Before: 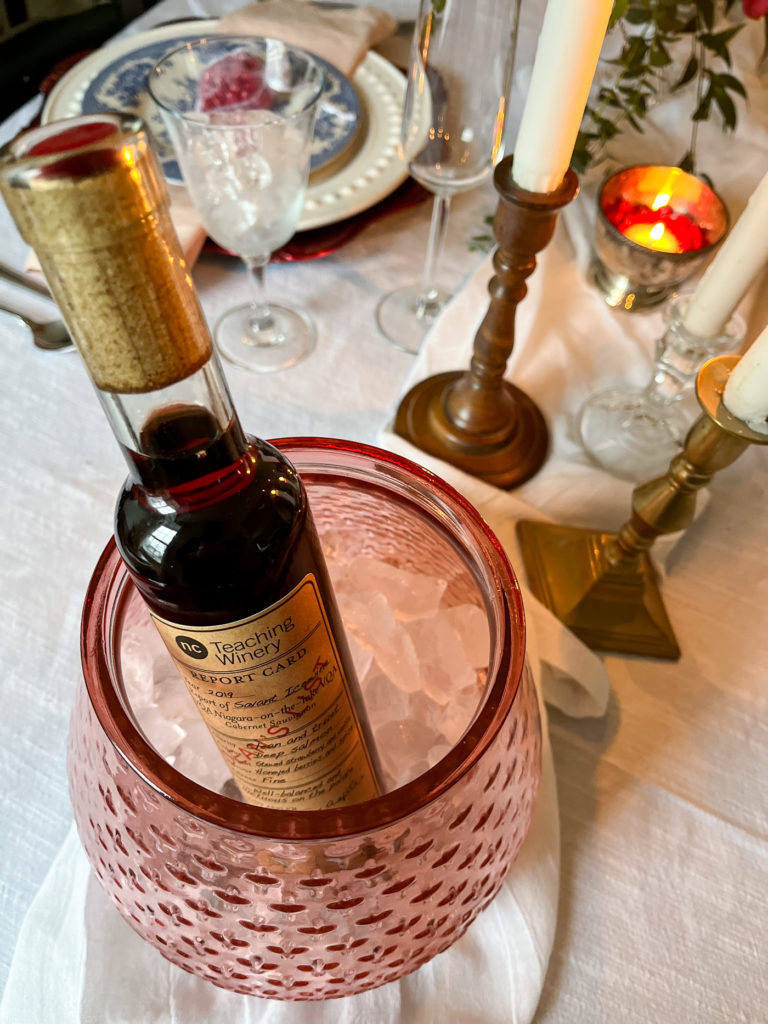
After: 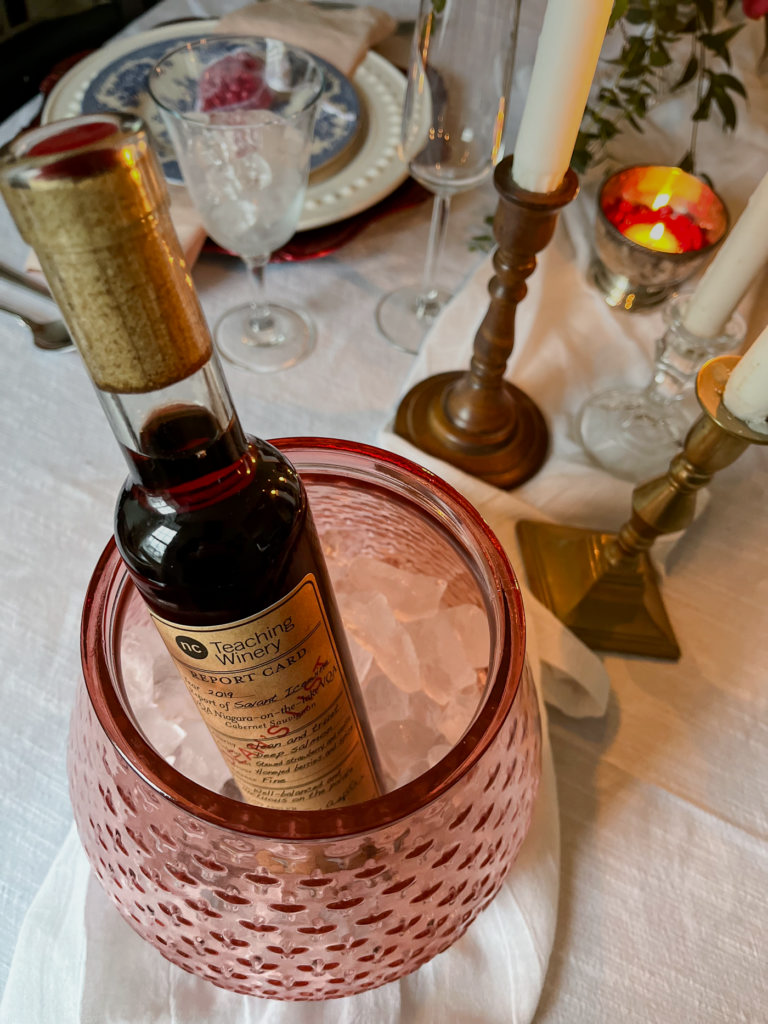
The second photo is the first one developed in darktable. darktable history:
graduated density: on, module defaults
exposure: exposure -0.153 EV, compensate highlight preservation false
